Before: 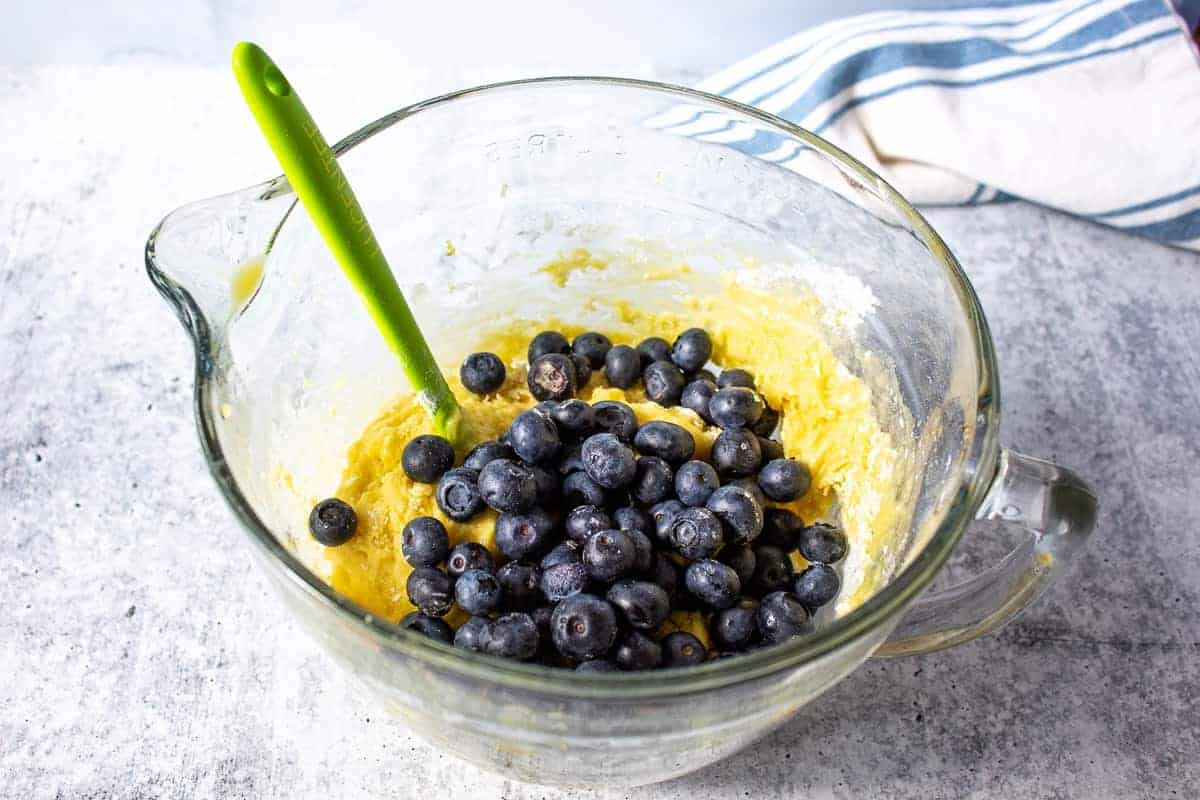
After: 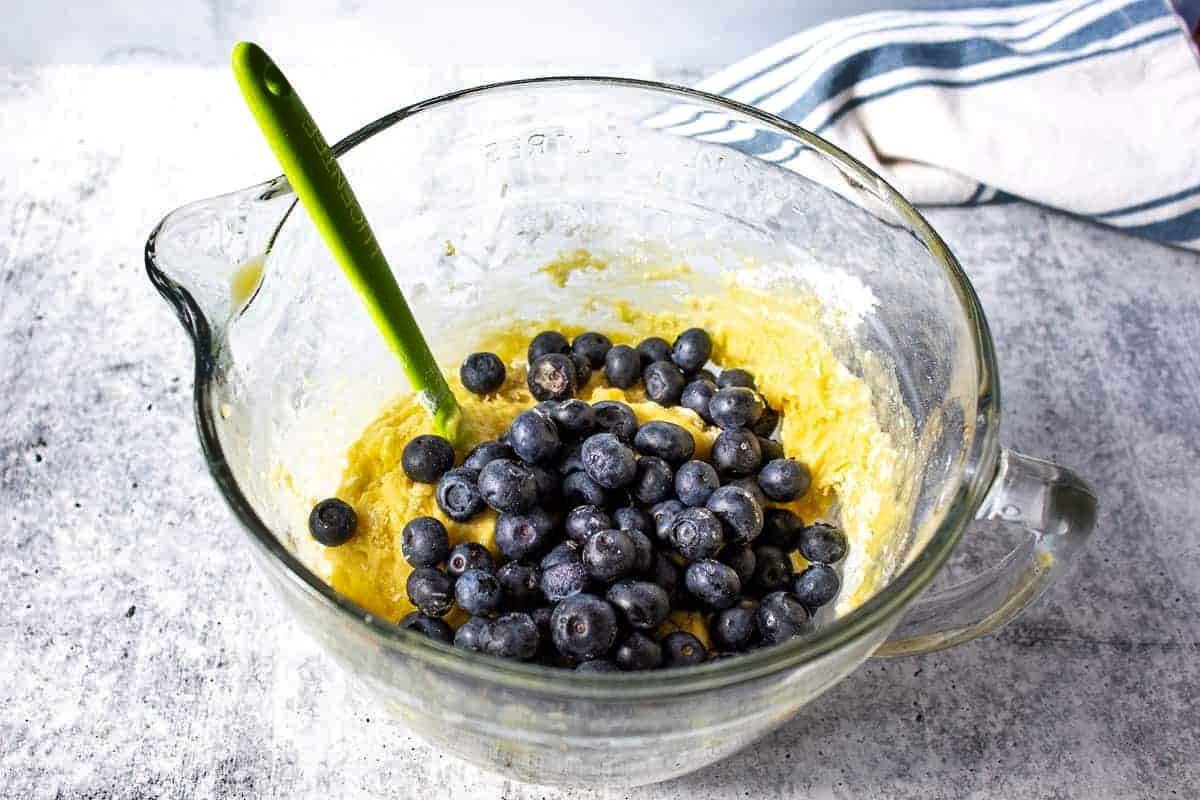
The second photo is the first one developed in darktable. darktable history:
shadows and highlights: white point adjustment 0.947, highlights color adjustment 0.508%, soften with gaussian
